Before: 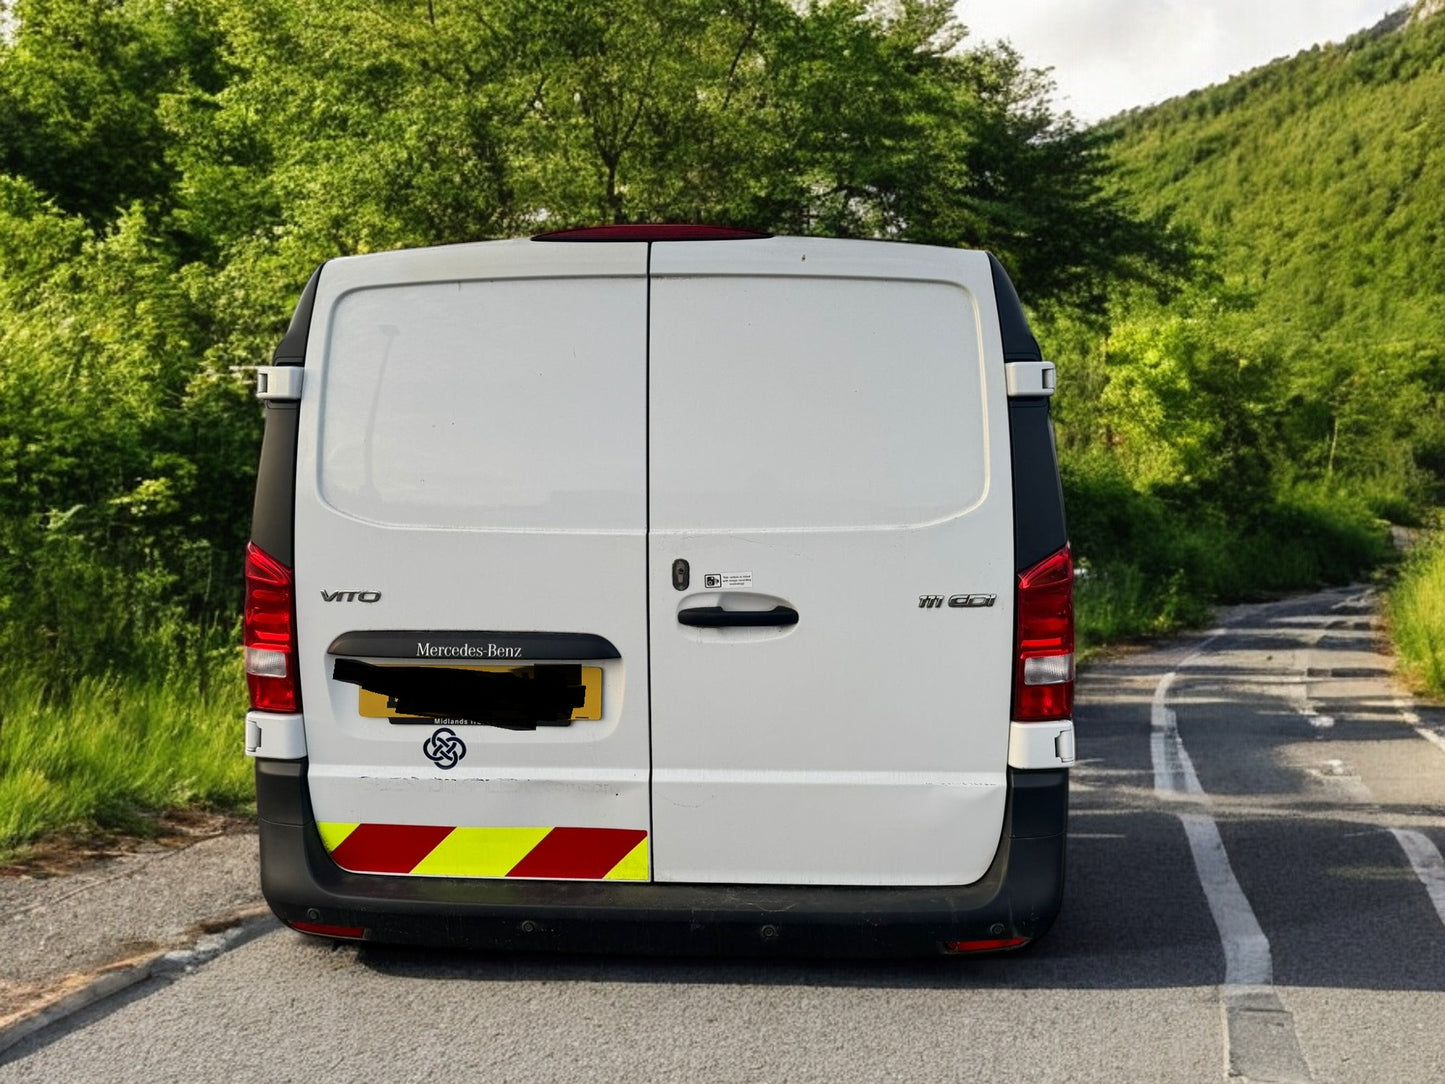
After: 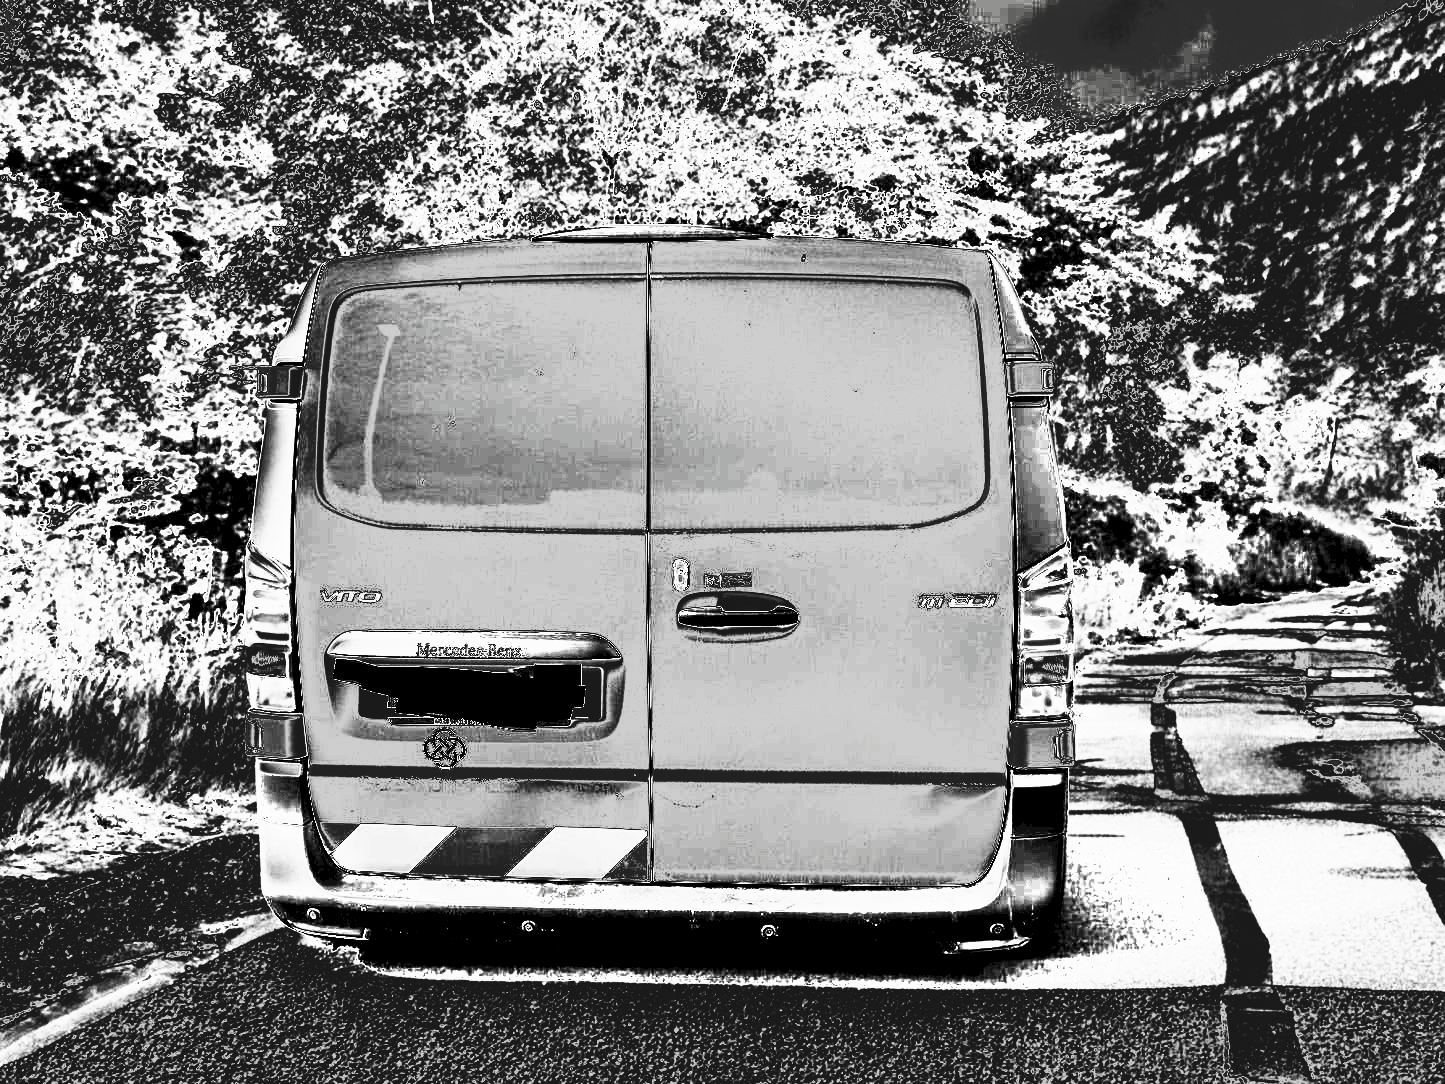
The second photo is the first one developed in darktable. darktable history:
tone curve: curves: ch0 [(0, 0) (0.003, 0.99) (0.011, 0.983) (0.025, 0.934) (0.044, 0.719) (0.069, 0.382) (0.1, 0.204) (0.136, 0.093) (0.177, 0.094) (0.224, 0.093) (0.277, 0.098) (0.335, 0.214) (0.399, 0.616) (0.468, 0.827) (0.543, 0.464) (0.623, 0.145) (0.709, 0.127) (0.801, 0.187) (0.898, 0.203) (1, 1)], preserve colors none
color correction: saturation 1.34
contrast brightness saturation: contrast 0.02, brightness -1, saturation -1
